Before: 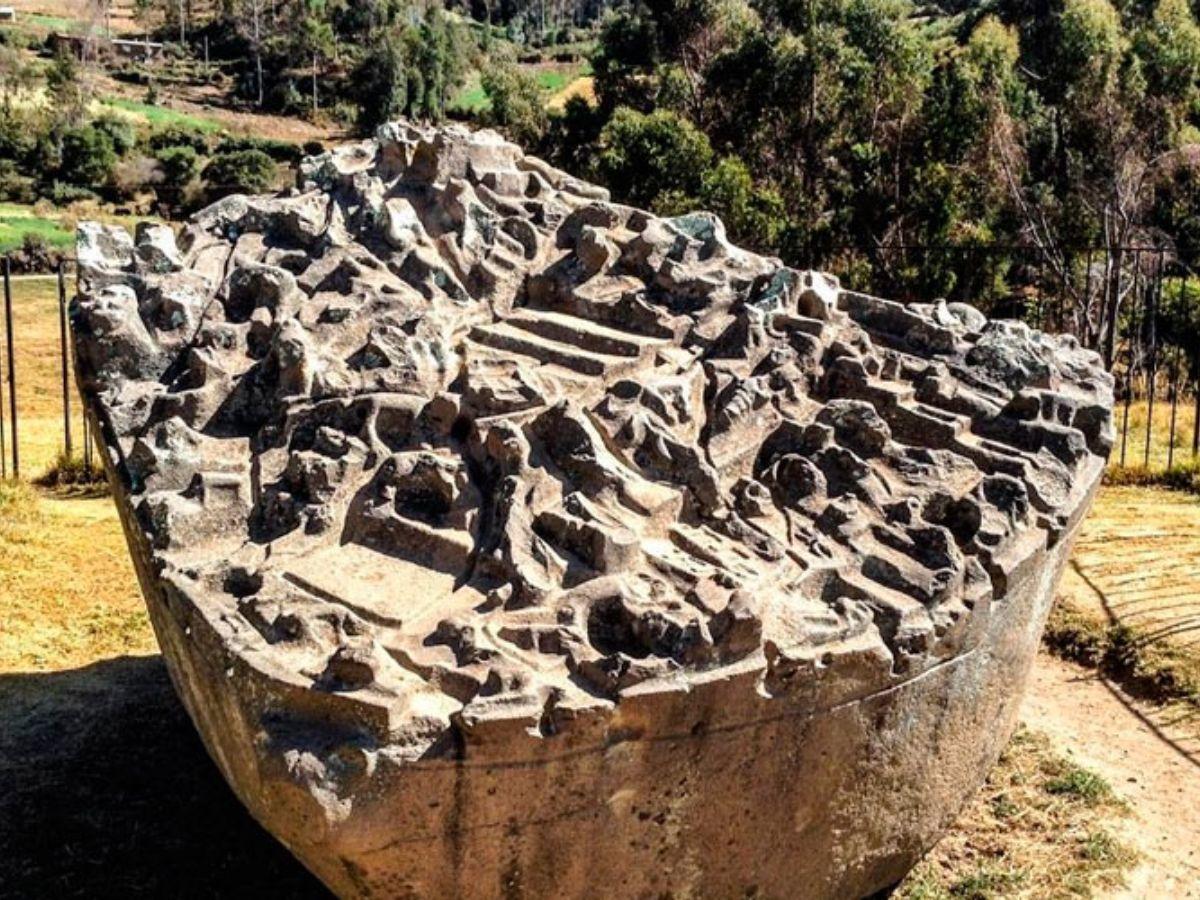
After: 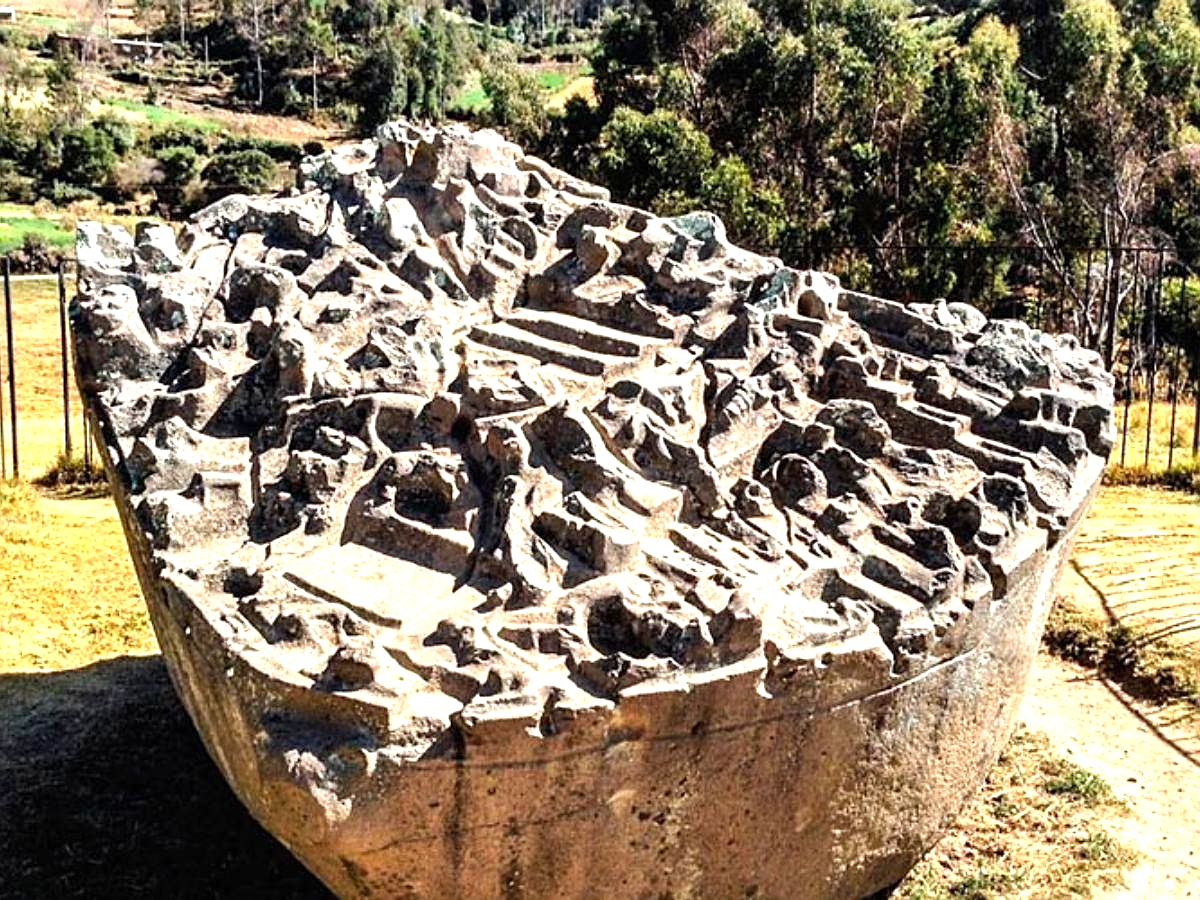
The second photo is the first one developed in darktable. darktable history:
exposure: black level correction 0, exposure 0.7 EV, compensate highlight preservation false
sharpen: on, module defaults
